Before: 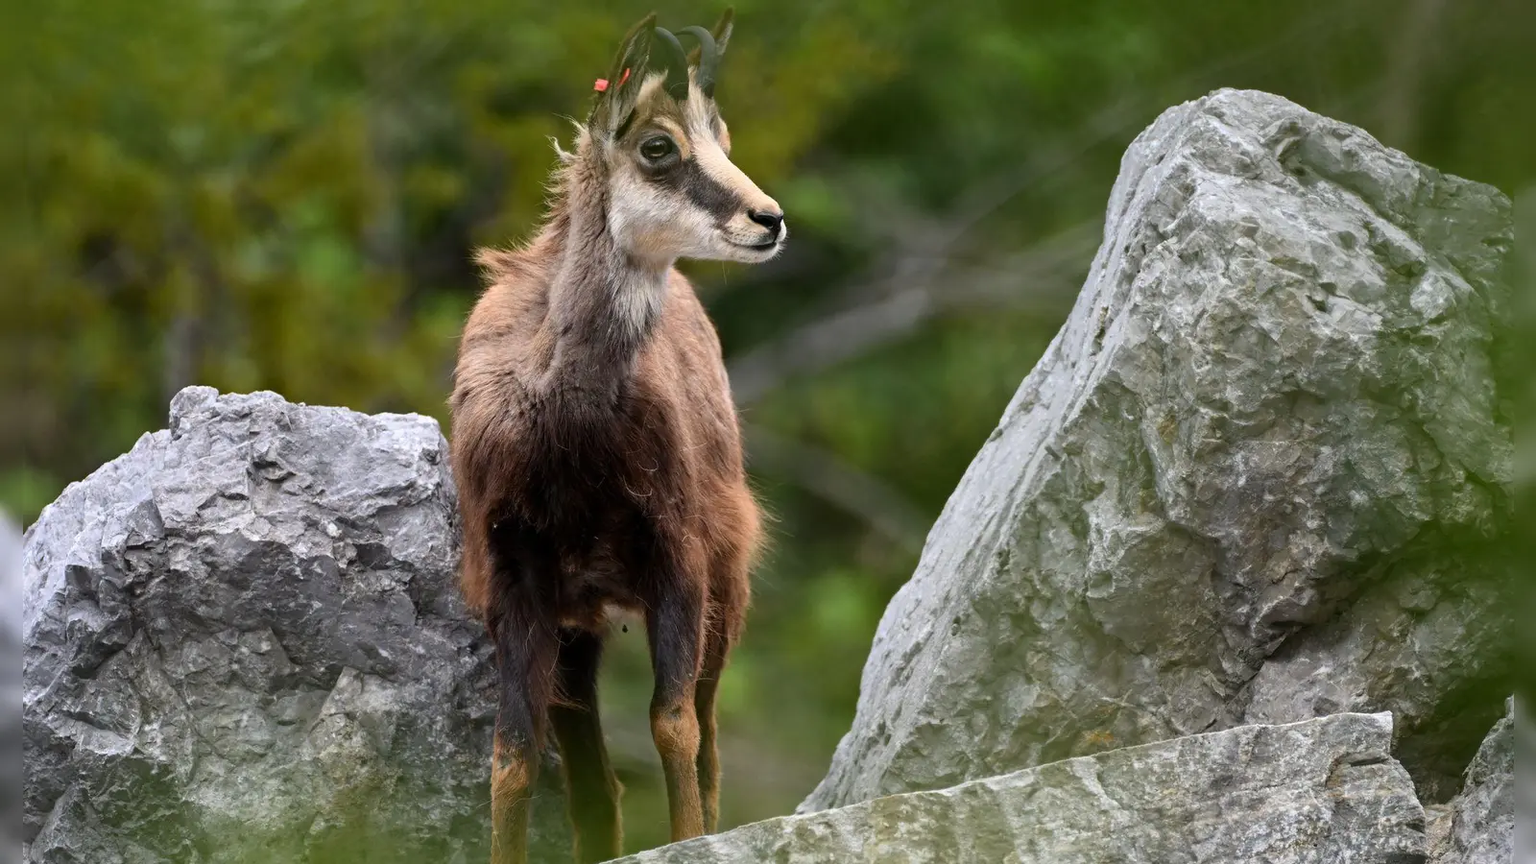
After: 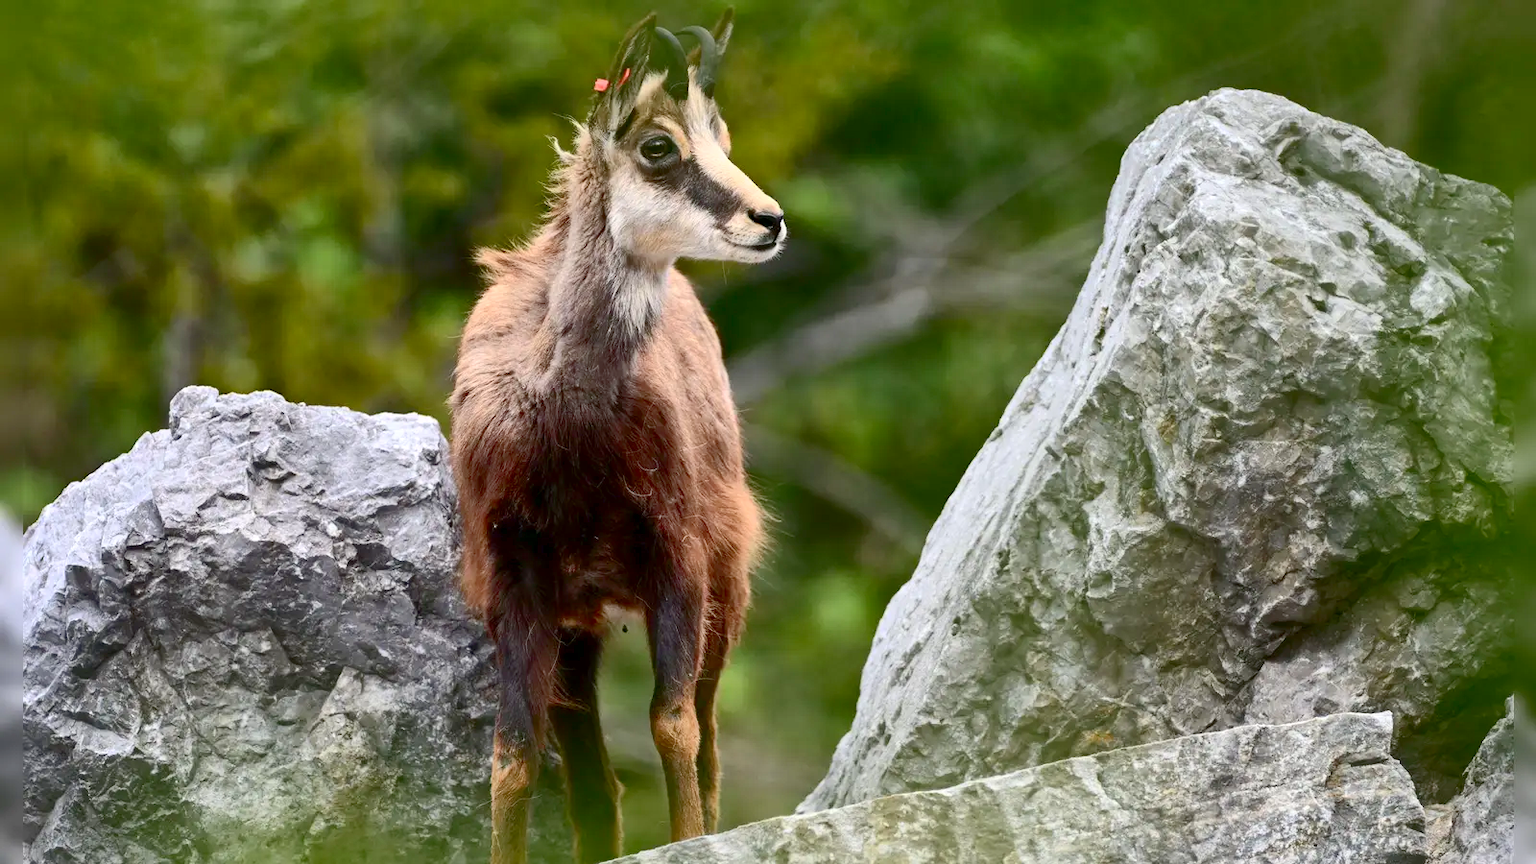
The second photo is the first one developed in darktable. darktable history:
contrast brightness saturation: contrast 0.28
shadows and highlights: on, module defaults
levels: levels [0, 0.445, 1]
local contrast: mode bilateral grid, contrast 21, coarseness 50, detail 120%, midtone range 0.2
